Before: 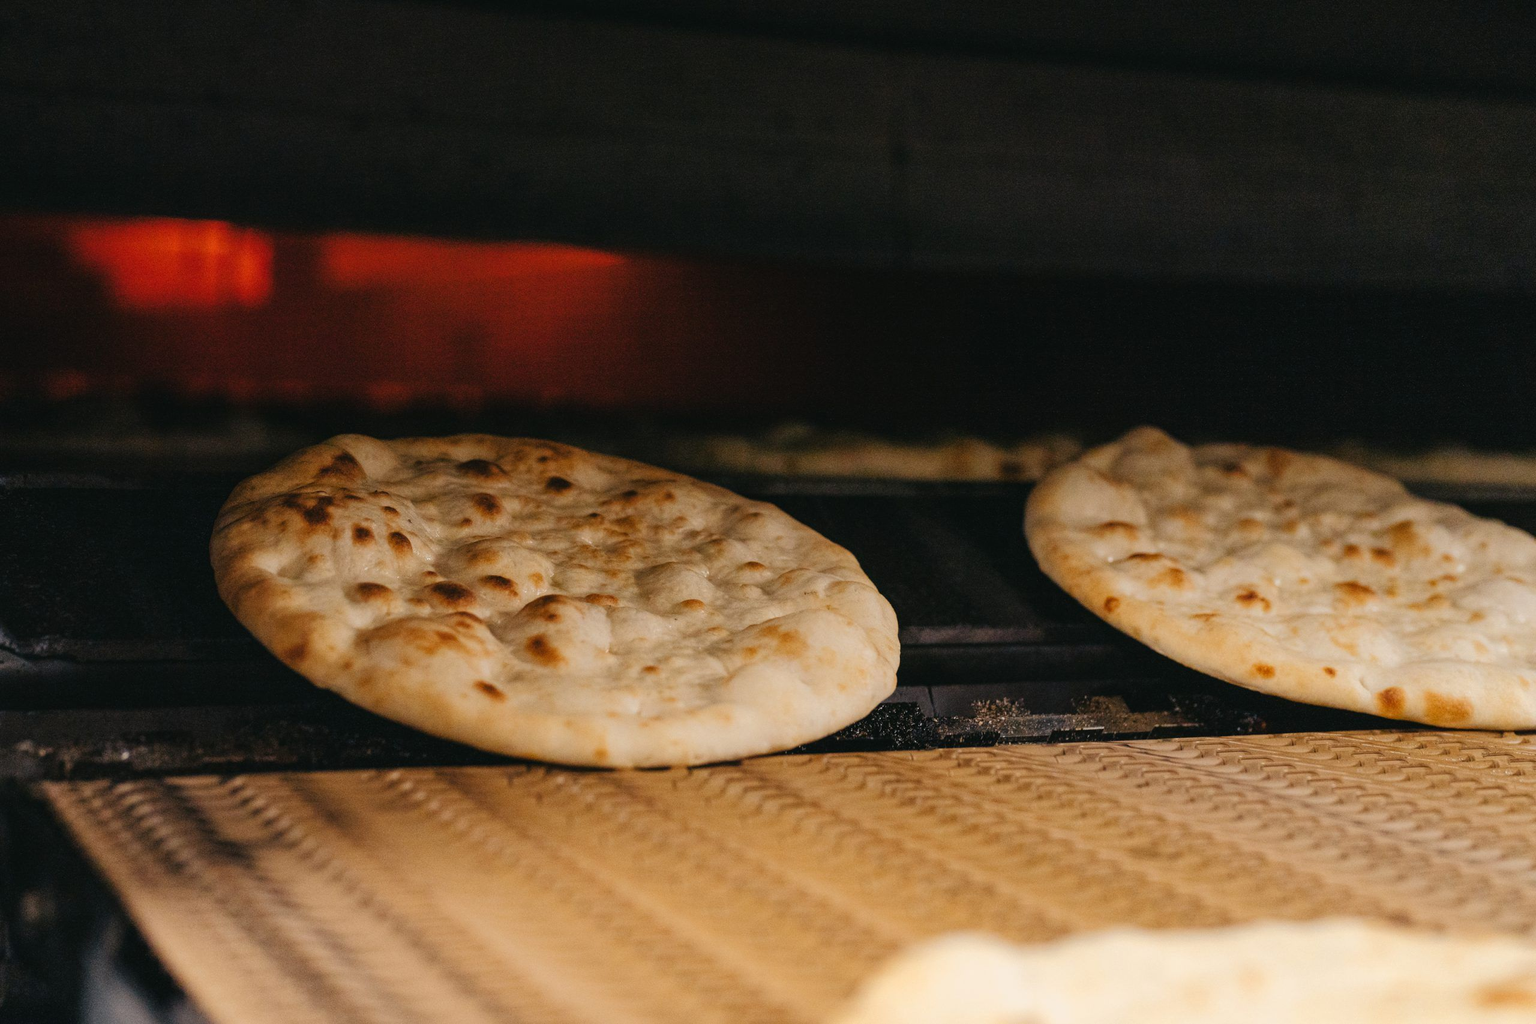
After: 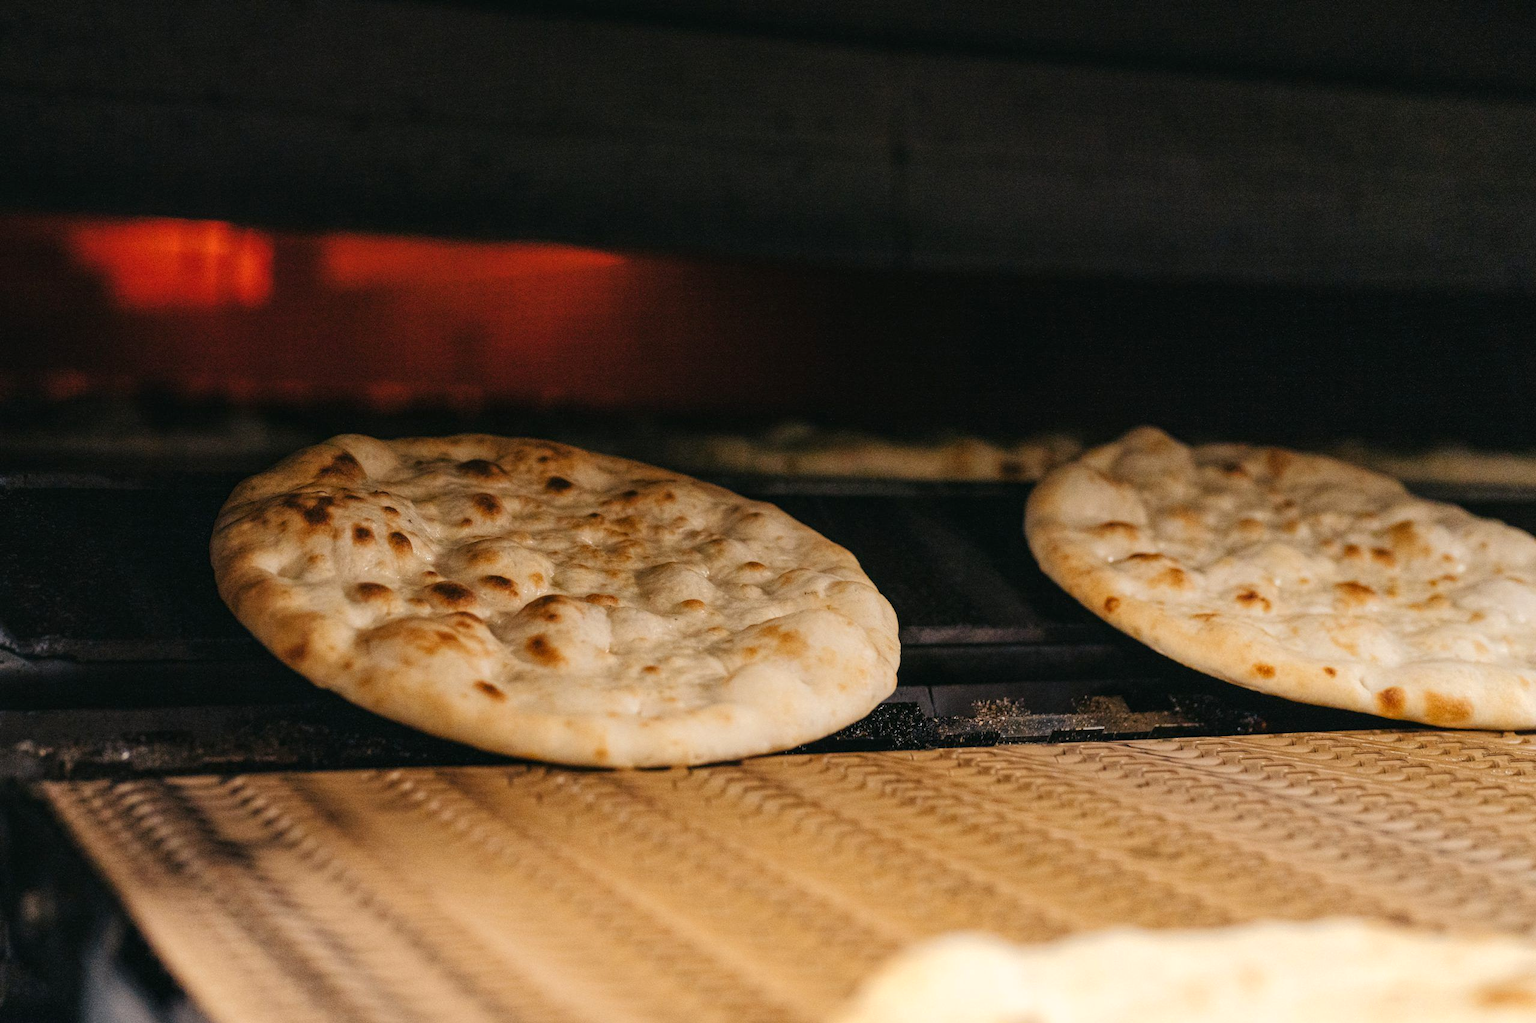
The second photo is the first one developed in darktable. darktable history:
exposure: exposure 0.127 EV, compensate highlight preservation false
local contrast: highlights 100%, shadows 100%, detail 120%, midtone range 0.2
contrast brightness saturation: contrast 0.05
